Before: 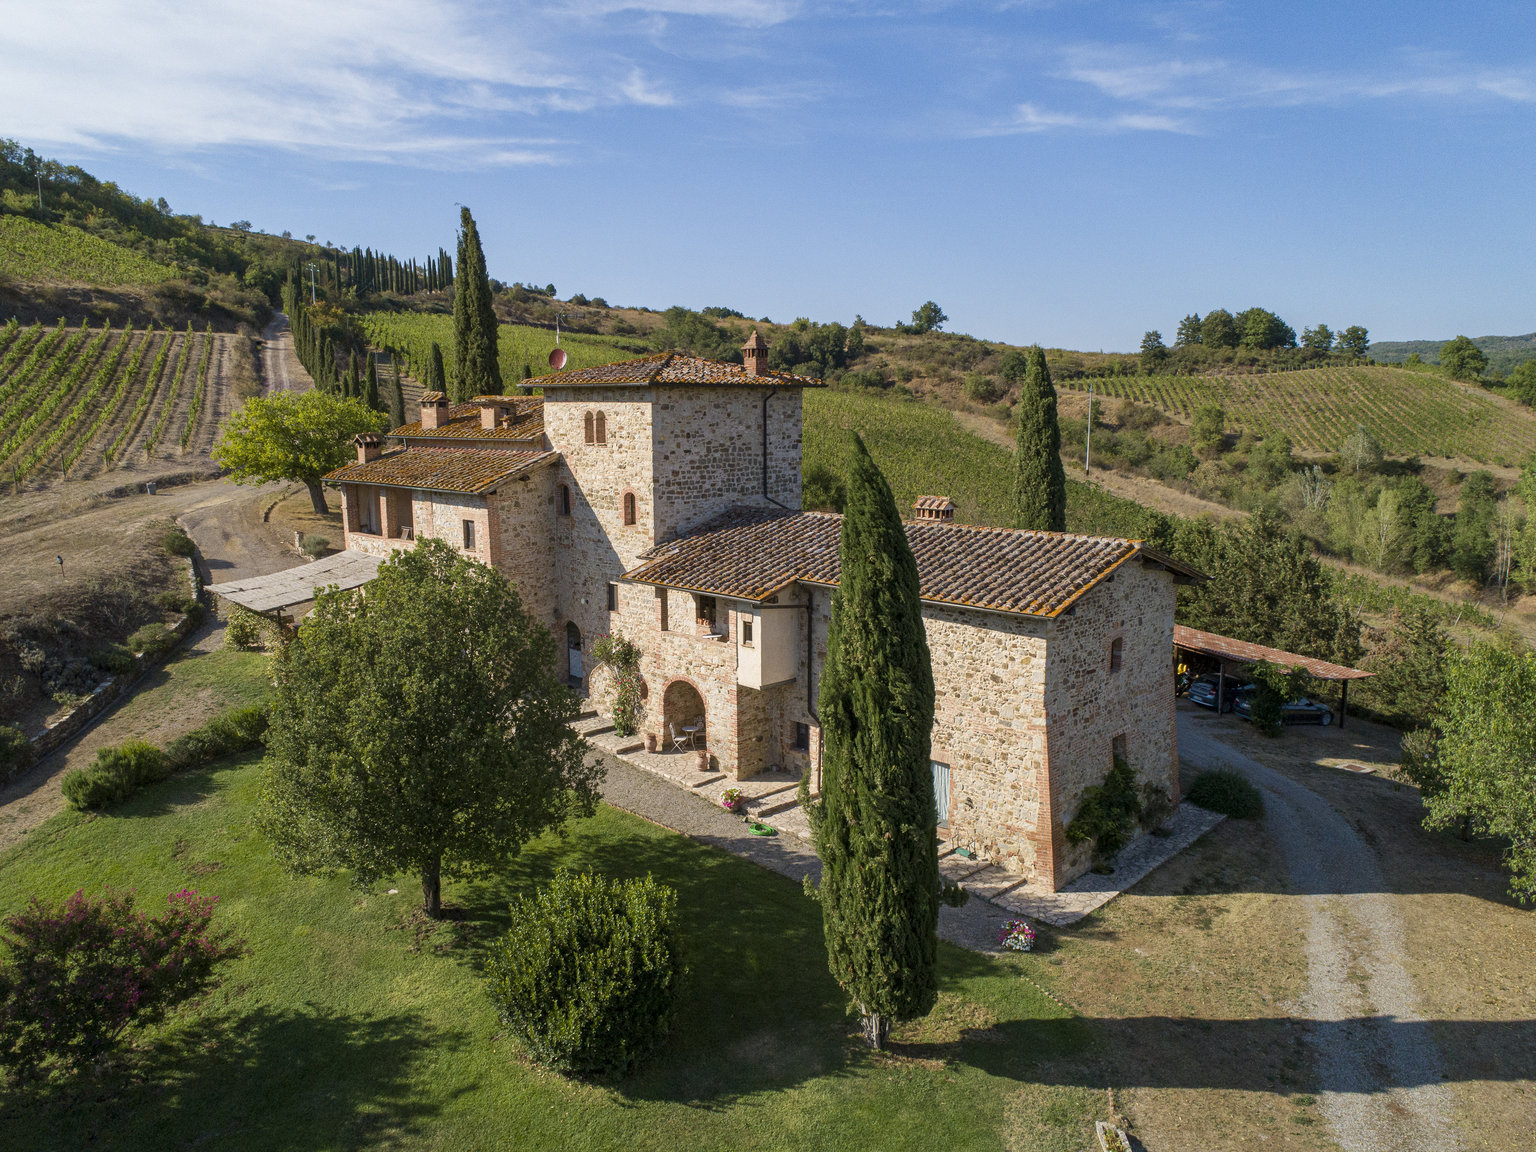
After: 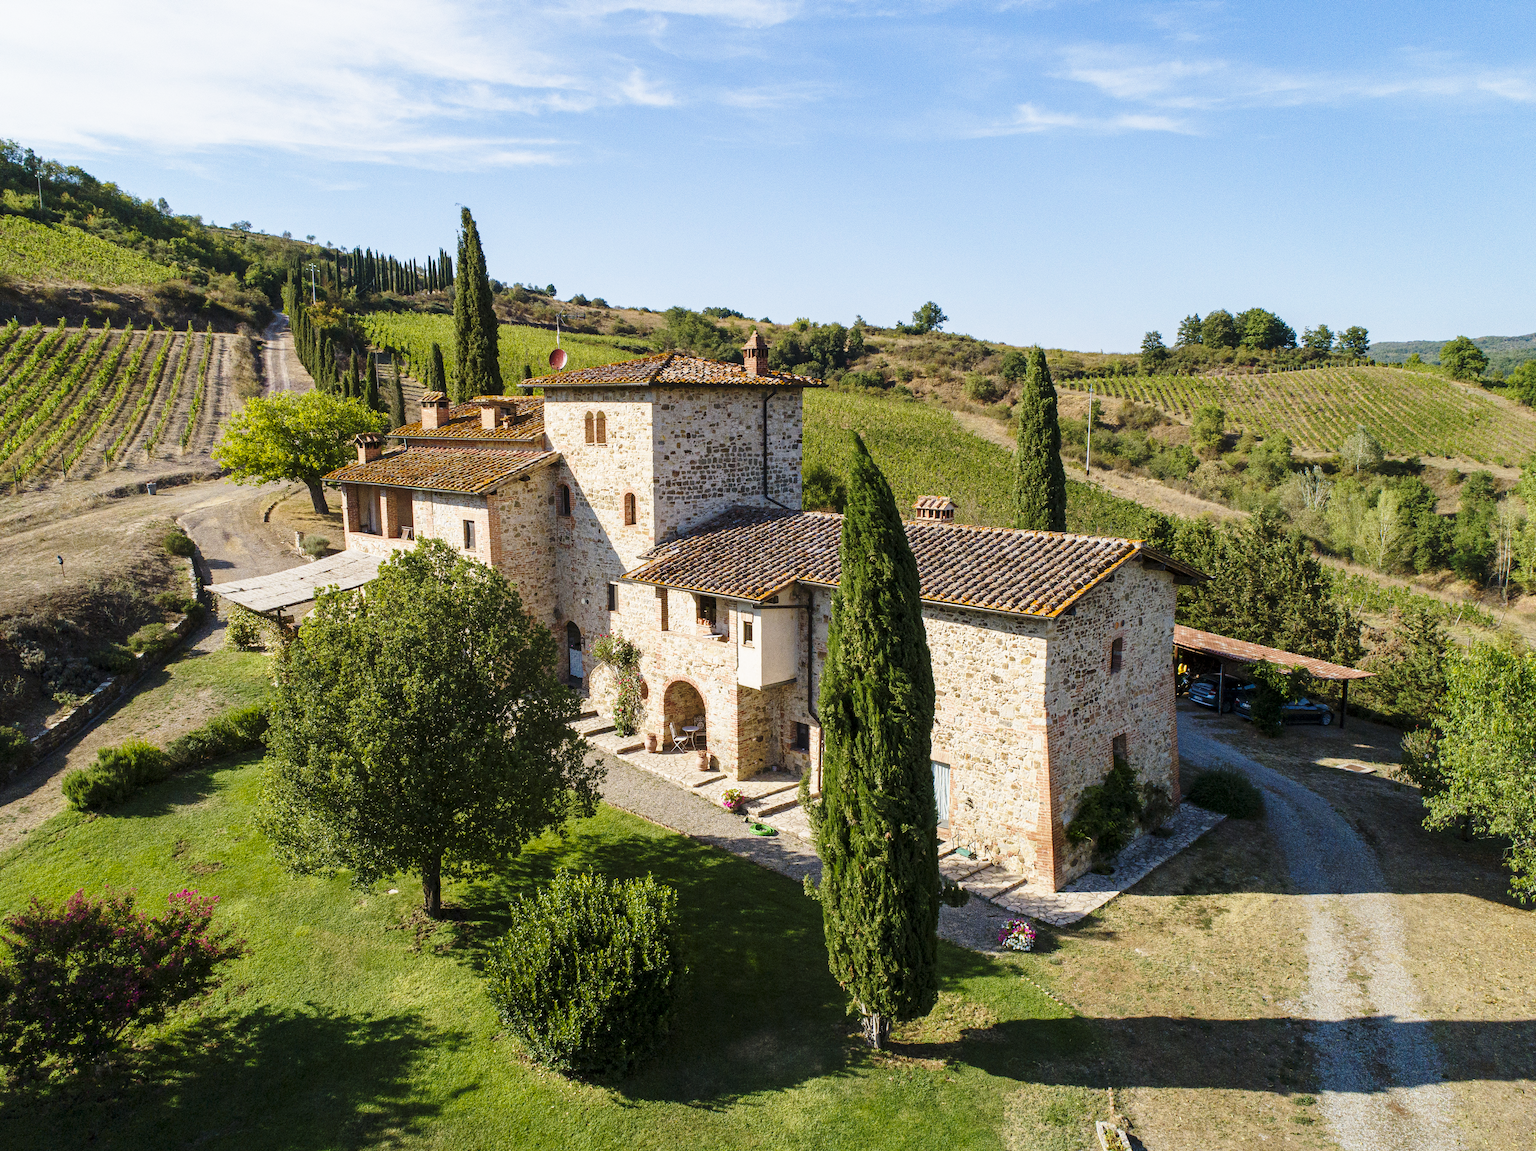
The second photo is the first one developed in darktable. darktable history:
exposure: black level correction 0.001, exposure -0.125 EV, compensate exposure bias true, compensate highlight preservation false
base curve: curves: ch0 [(0, 0) (0.036, 0.037) (0.121, 0.228) (0.46, 0.76) (0.859, 0.983) (1, 1)], preserve colors none
